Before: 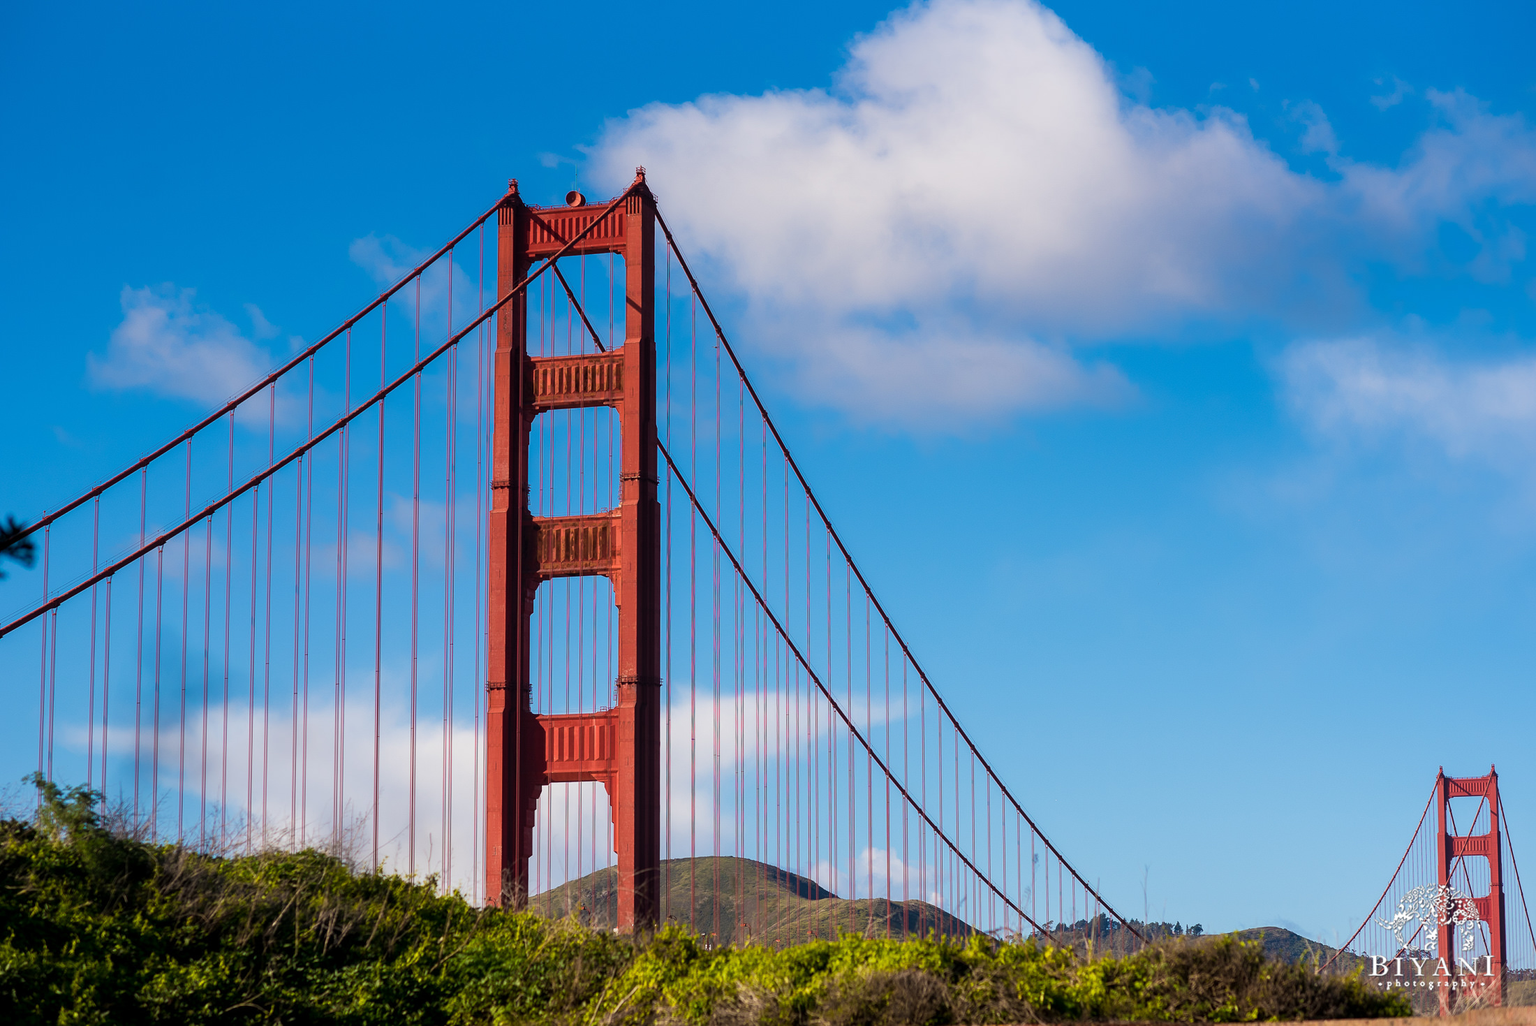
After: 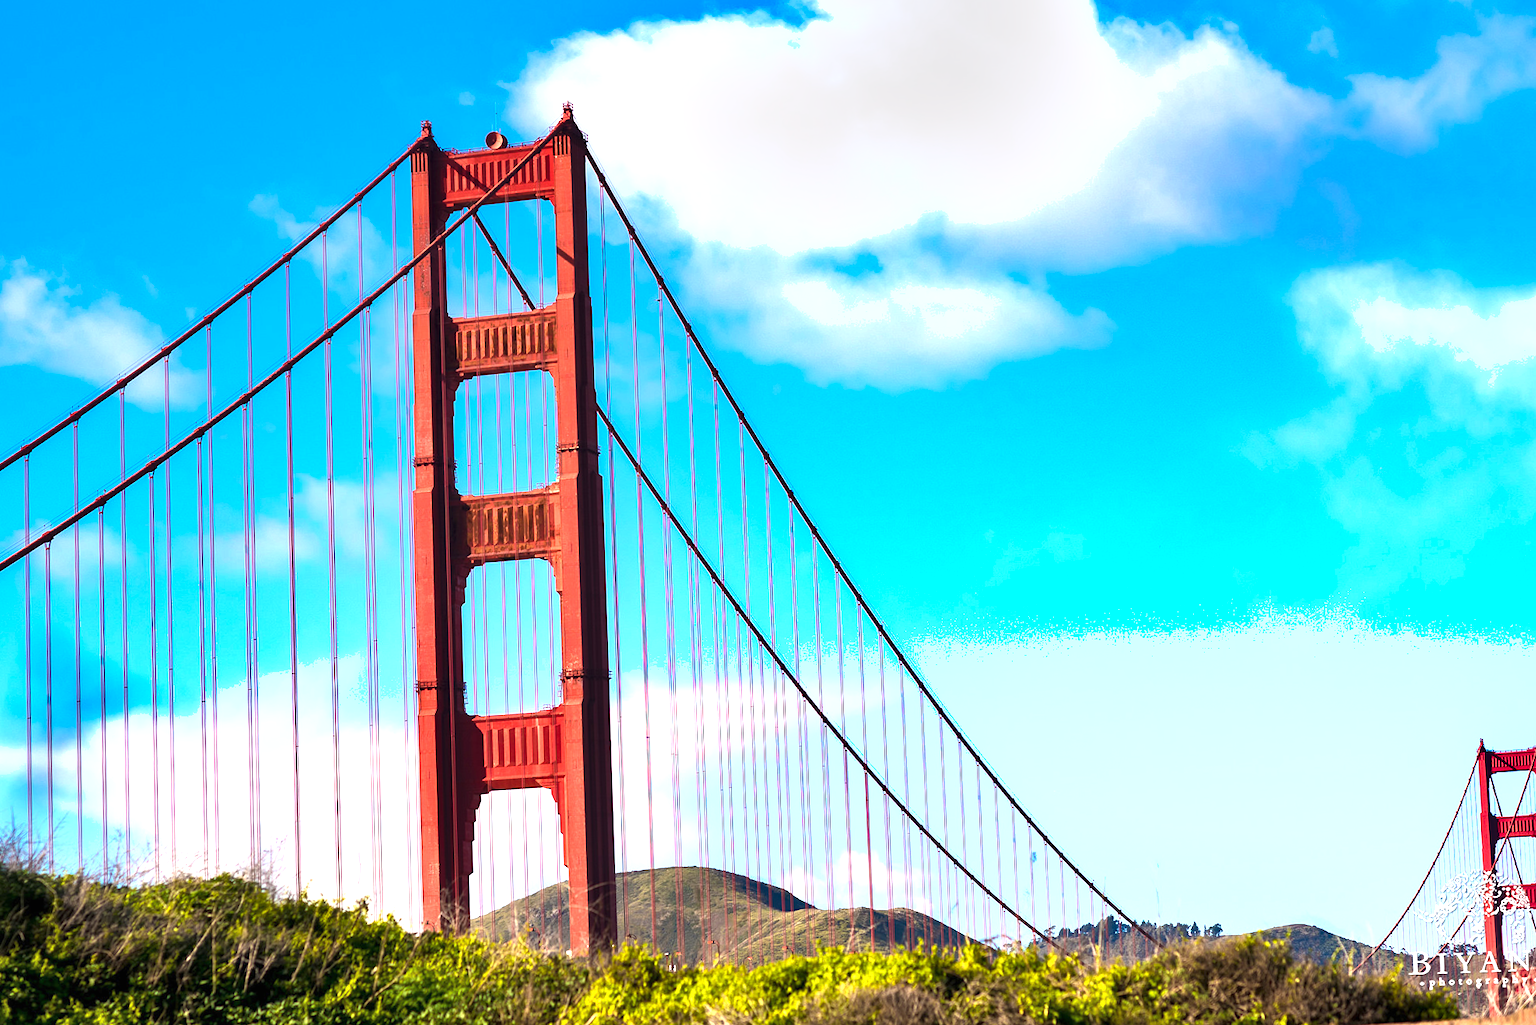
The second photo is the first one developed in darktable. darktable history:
shadows and highlights: shadows 22.7, highlights -48.71, soften with gaussian
tone equalizer: -8 EV 0.06 EV, smoothing diameter 25%, edges refinement/feathering 10, preserve details guided filter
crop and rotate: angle 1.96°, left 5.673%, top 5.673%
exposure: black level correction 0, exposure 1.4 EV, compensate highlight preservation false
